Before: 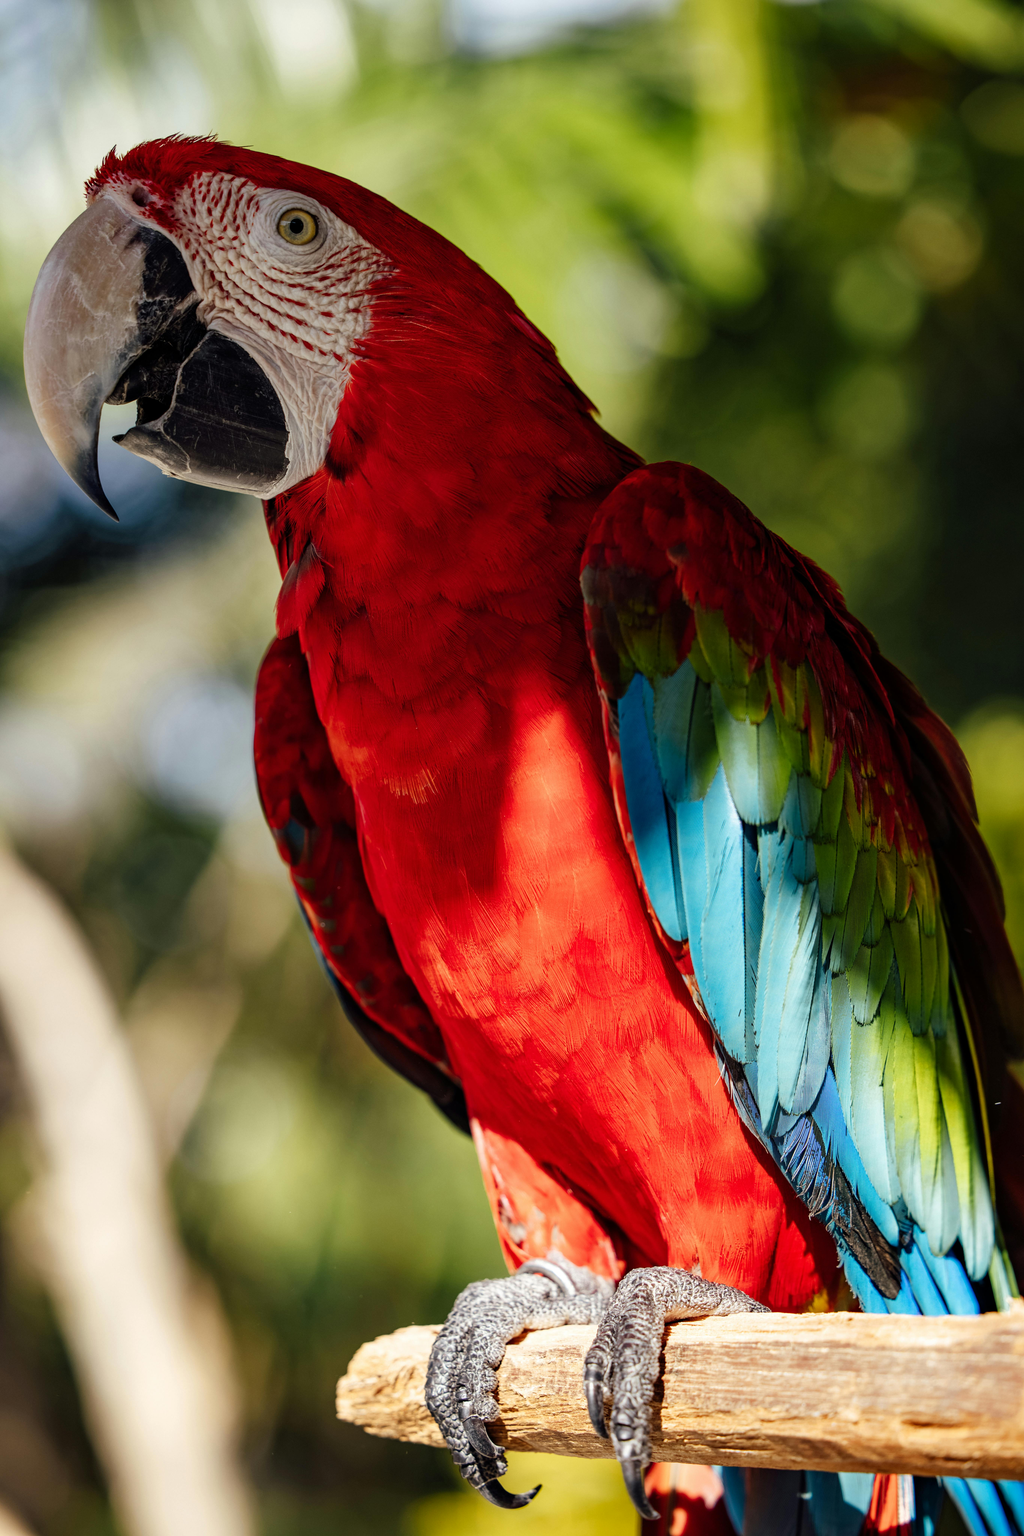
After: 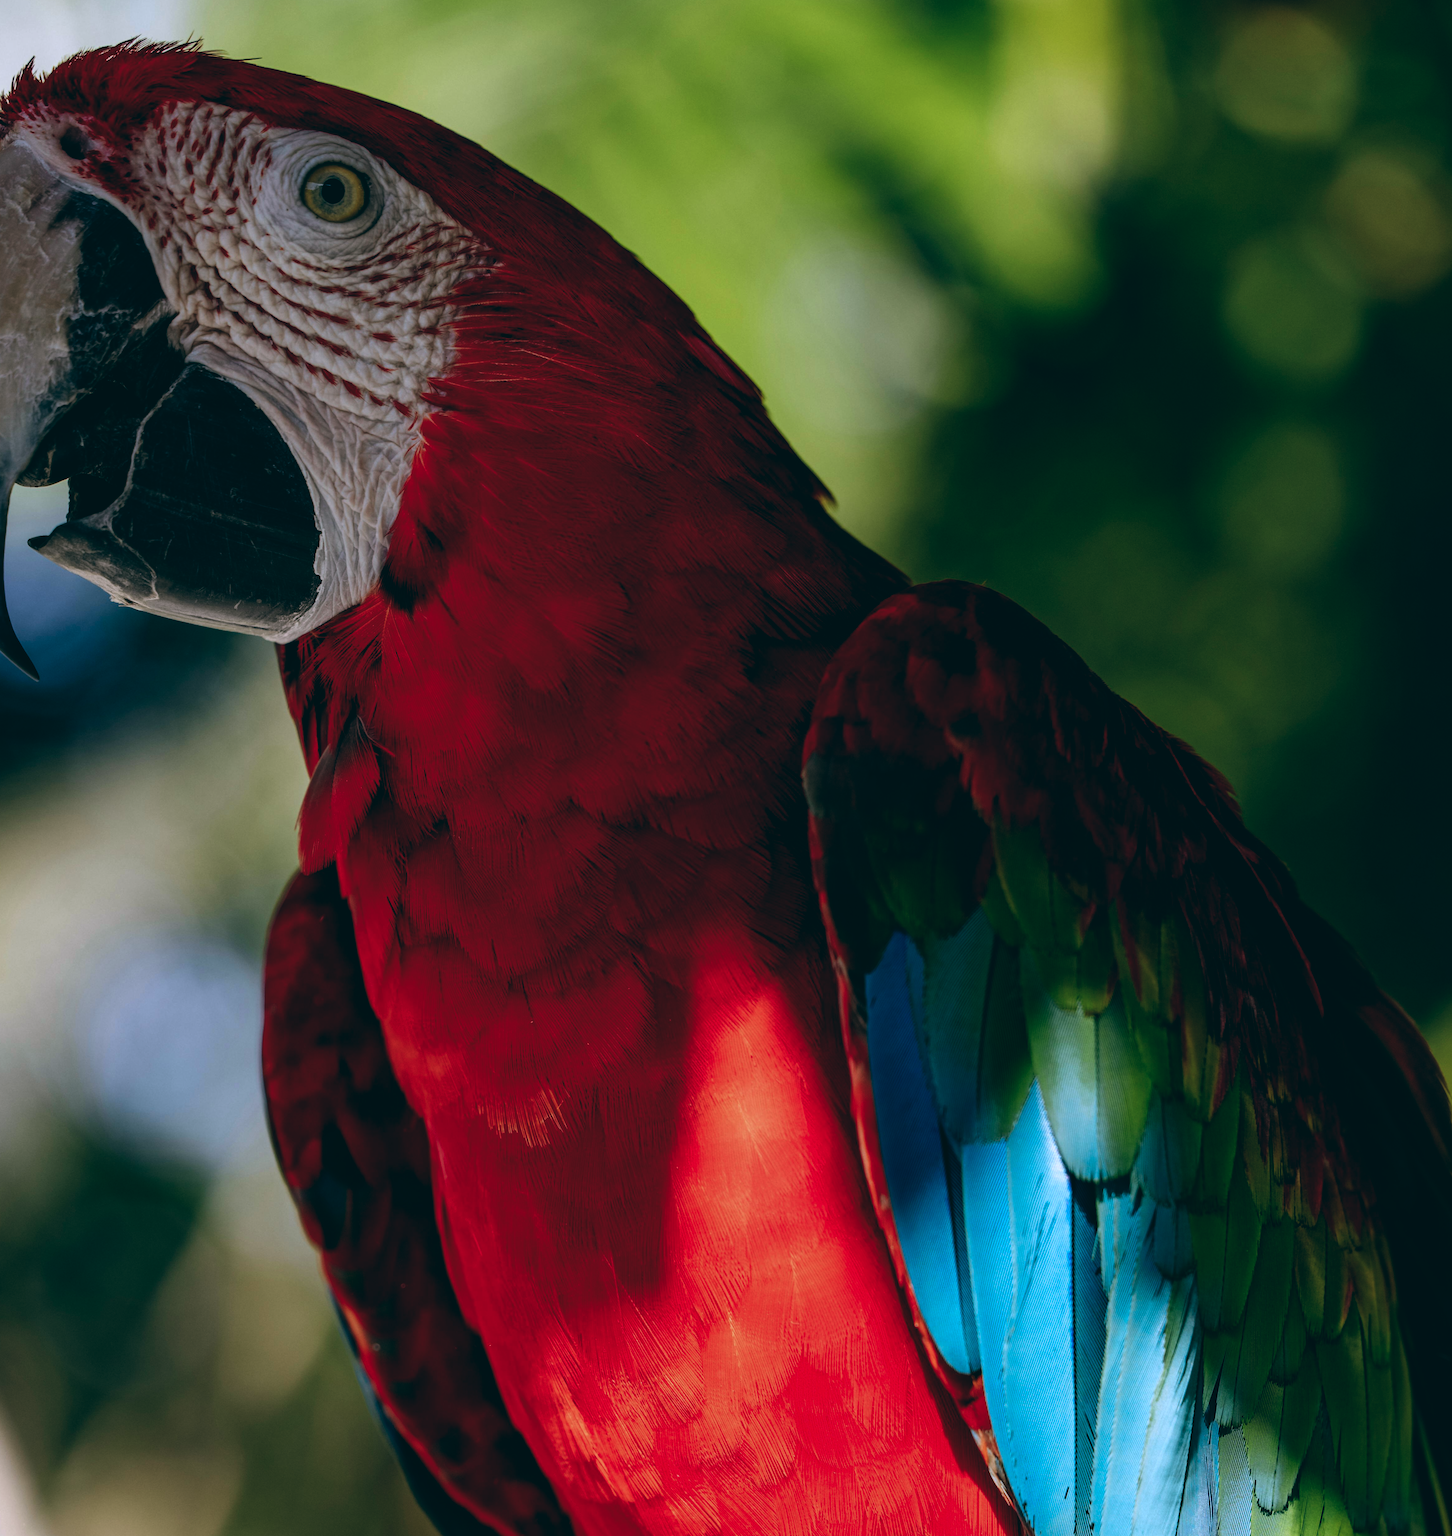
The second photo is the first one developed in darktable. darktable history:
crop and rotate: left 9.345%, top 7.22%, right 4.982%, bottom 32.331%
color calibration: illuminant custom, x 0.368, y 0.373, temperature 4330.32 K
color balance: lift [1.016, 0.983, 1, 1.017], gamma [0.78, 1.018, 1.043, 0.957], gain [0.786, 1.063, 0.937, 1.017], input saturation 118.26%, contrast 13.43%, contrast fulcrum 21.62%, output saturation 82.76%
